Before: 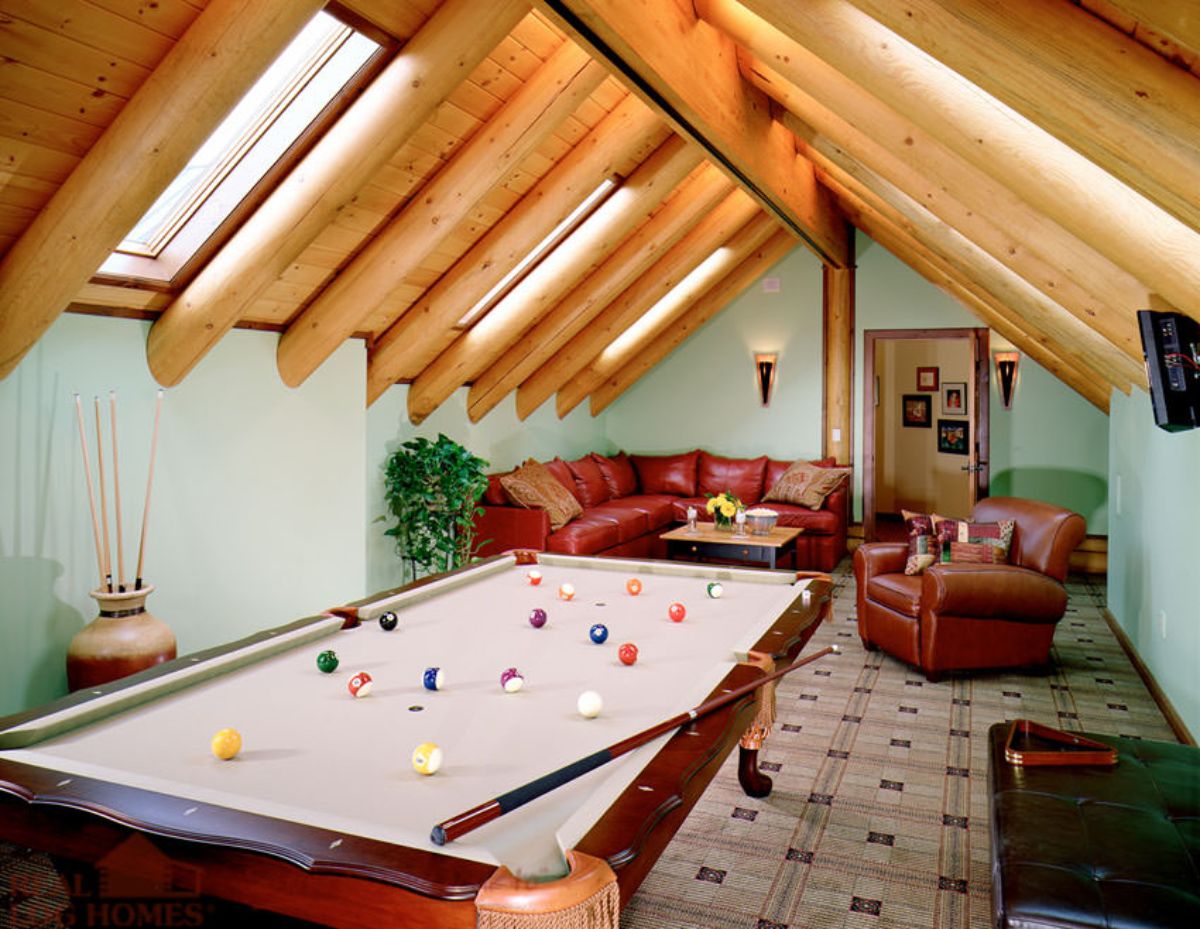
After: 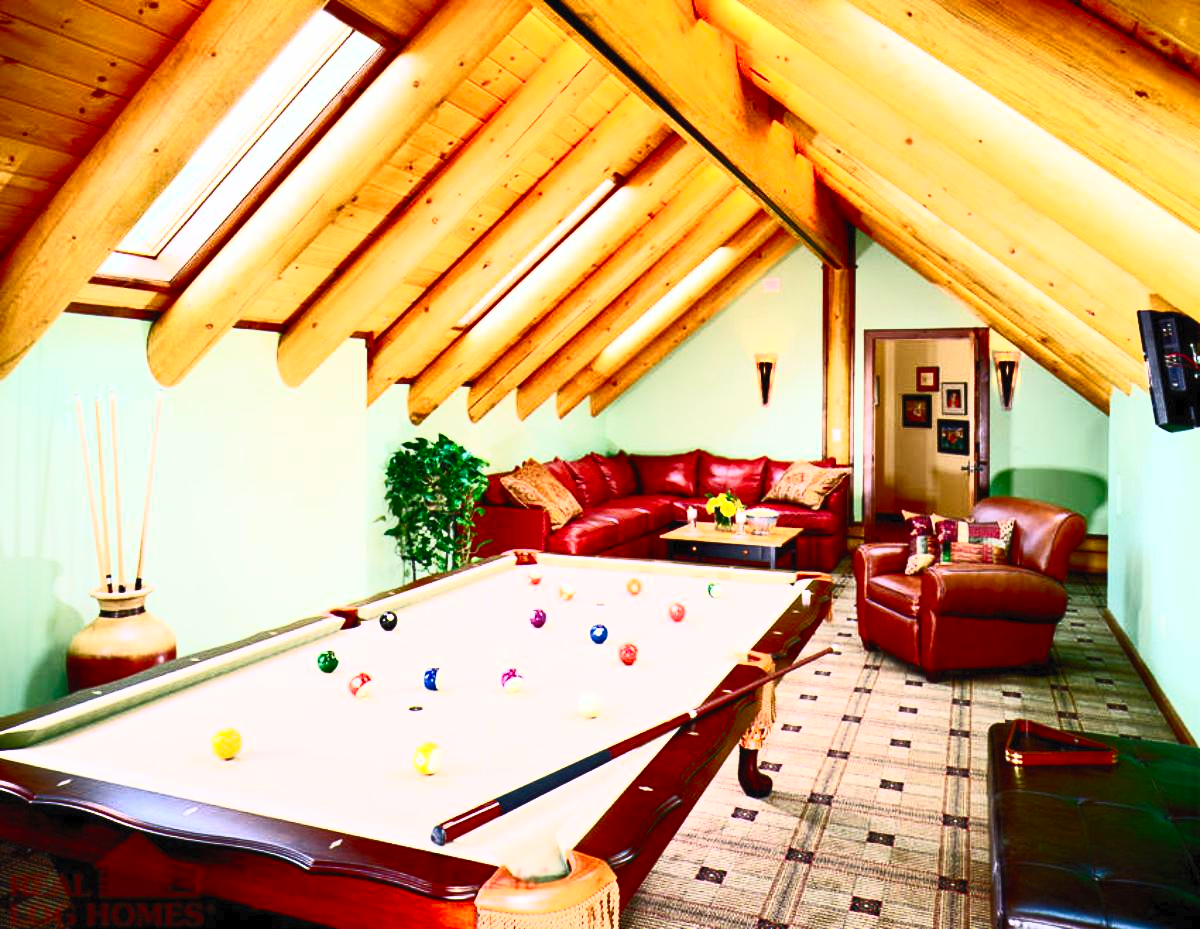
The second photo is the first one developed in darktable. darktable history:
contrast brightness saturation: contrast 0.831, brightness 0.589, saturation 0.59
tone equalizer: -8 EV -0.002 EV, -7 EV 0.004 EV, -6 EV -0.031 EV, -5 EV 0.021 EV, -4 EV -0.011 EV, -3 EV 0.015 EV, -2 EV -0.09 EV, -1 EV -0.268 EV, +0 EV -0.571 EV, smoothing diameter 2.08%, edges refinement/feathering 23.54, mask exposure compensation -1.57 EV, filter diffusion 5
